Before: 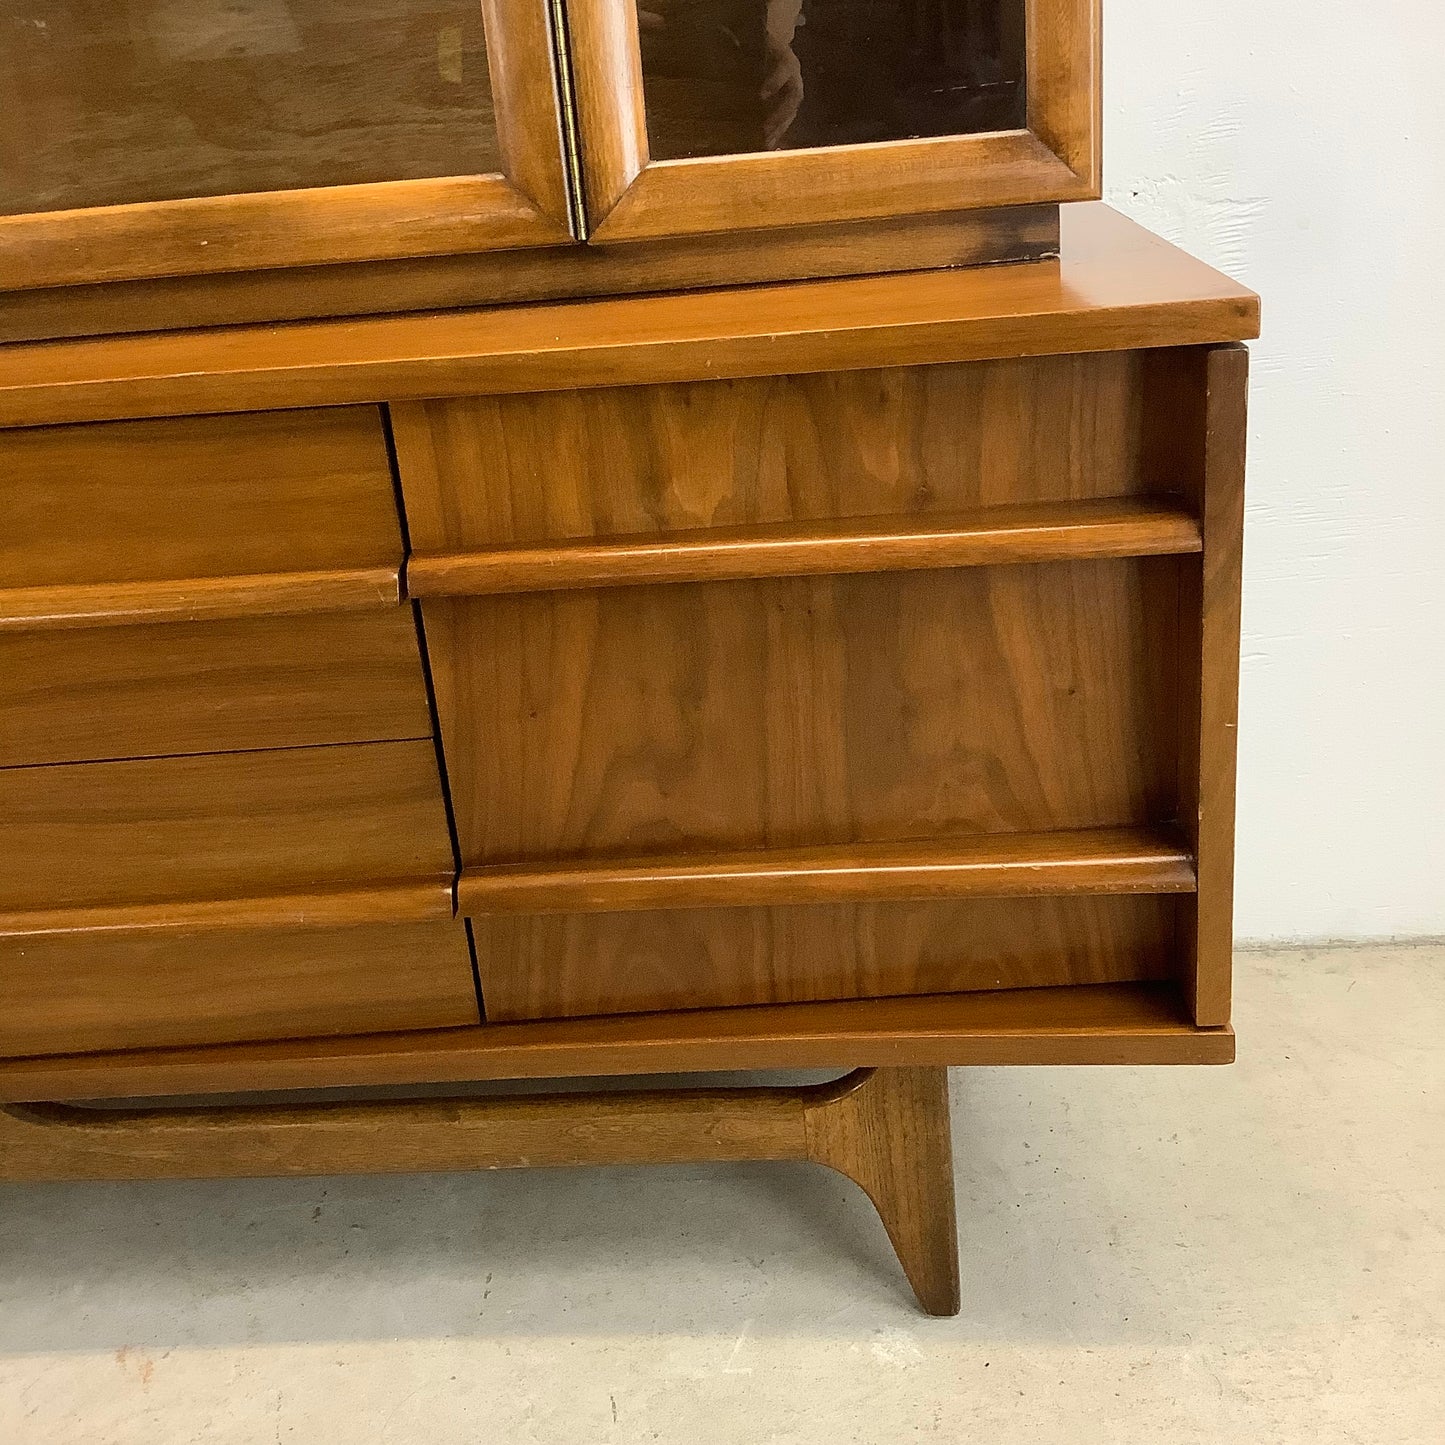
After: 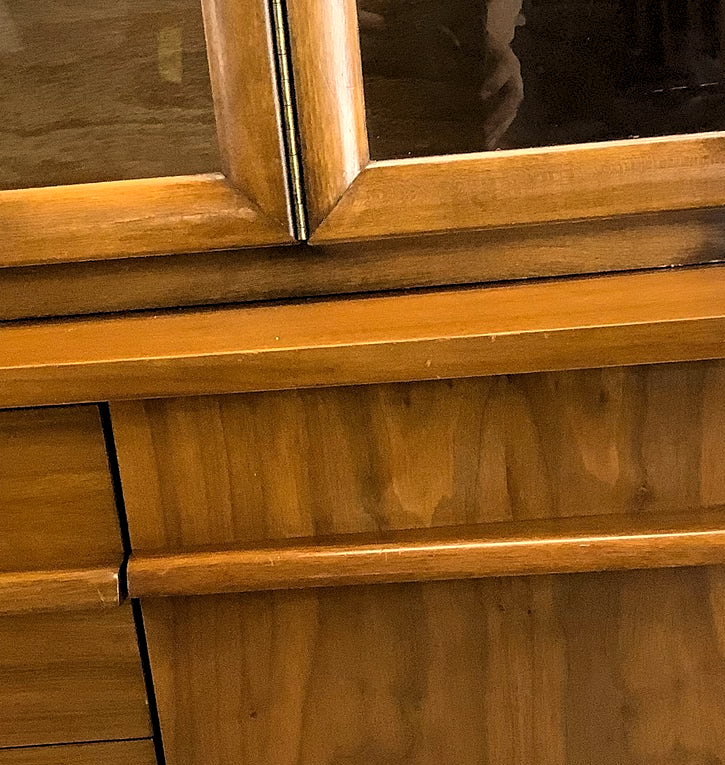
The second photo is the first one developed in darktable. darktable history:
crop: left 19.43%, right 30.364%, bottom 47.004%
levels: levels [0.062, 0.494, 0.925]
